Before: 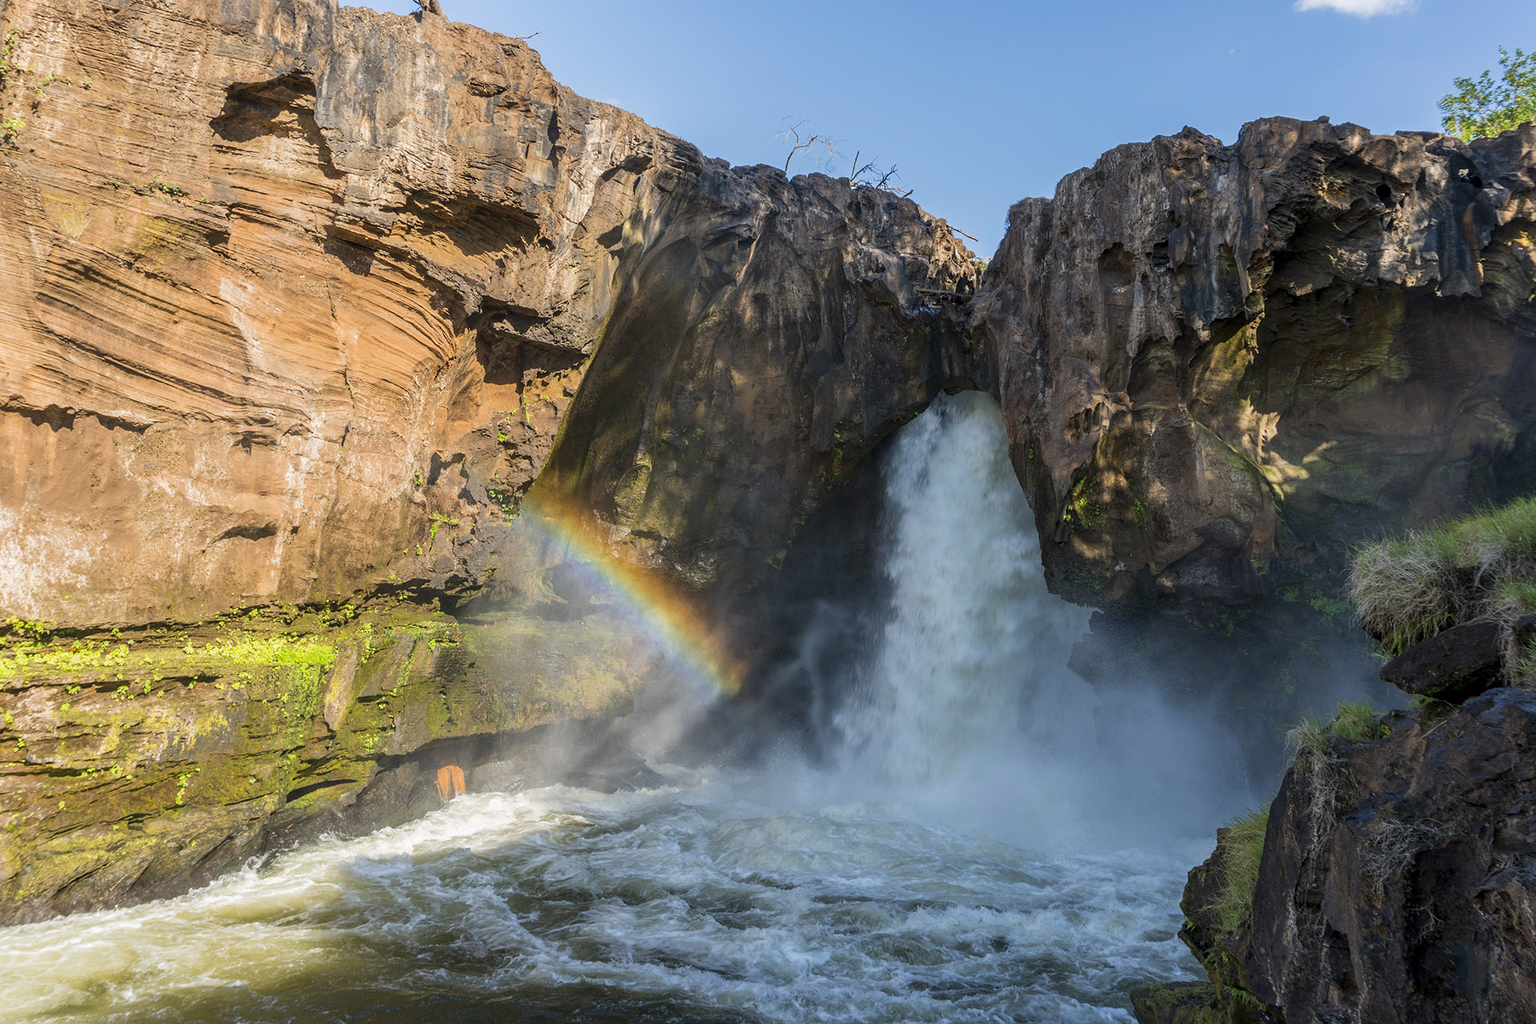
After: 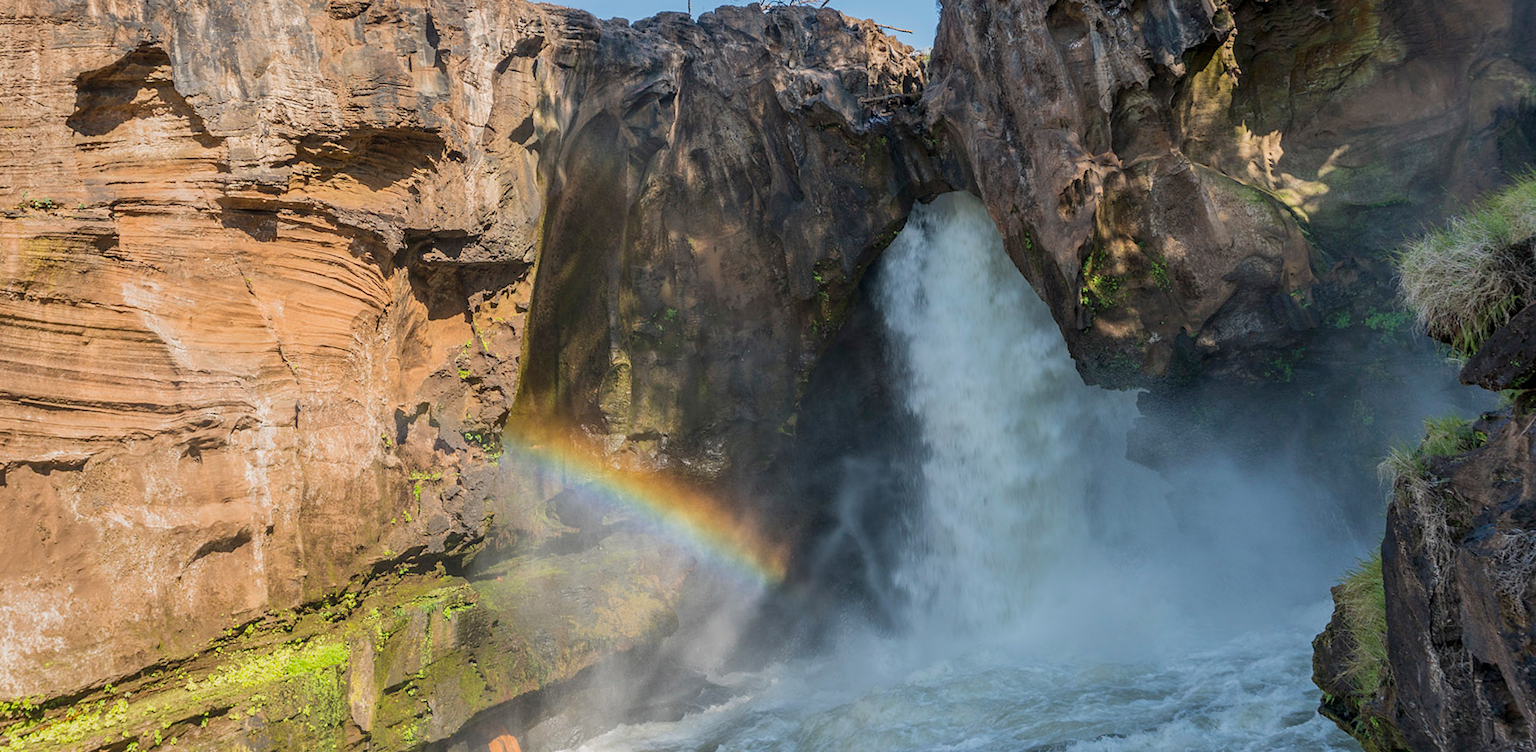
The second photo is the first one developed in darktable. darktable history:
rotate and perspective: rotation -14.8°, crop left 0.1, crop right 0.903, crop top 0.25, crop bottom 0.748
shadows and highlights: radius 171.16, shadows 27, white point adjustment 3.13, highlights -67.95, soften with gaussian
color balance: contrast -15%
